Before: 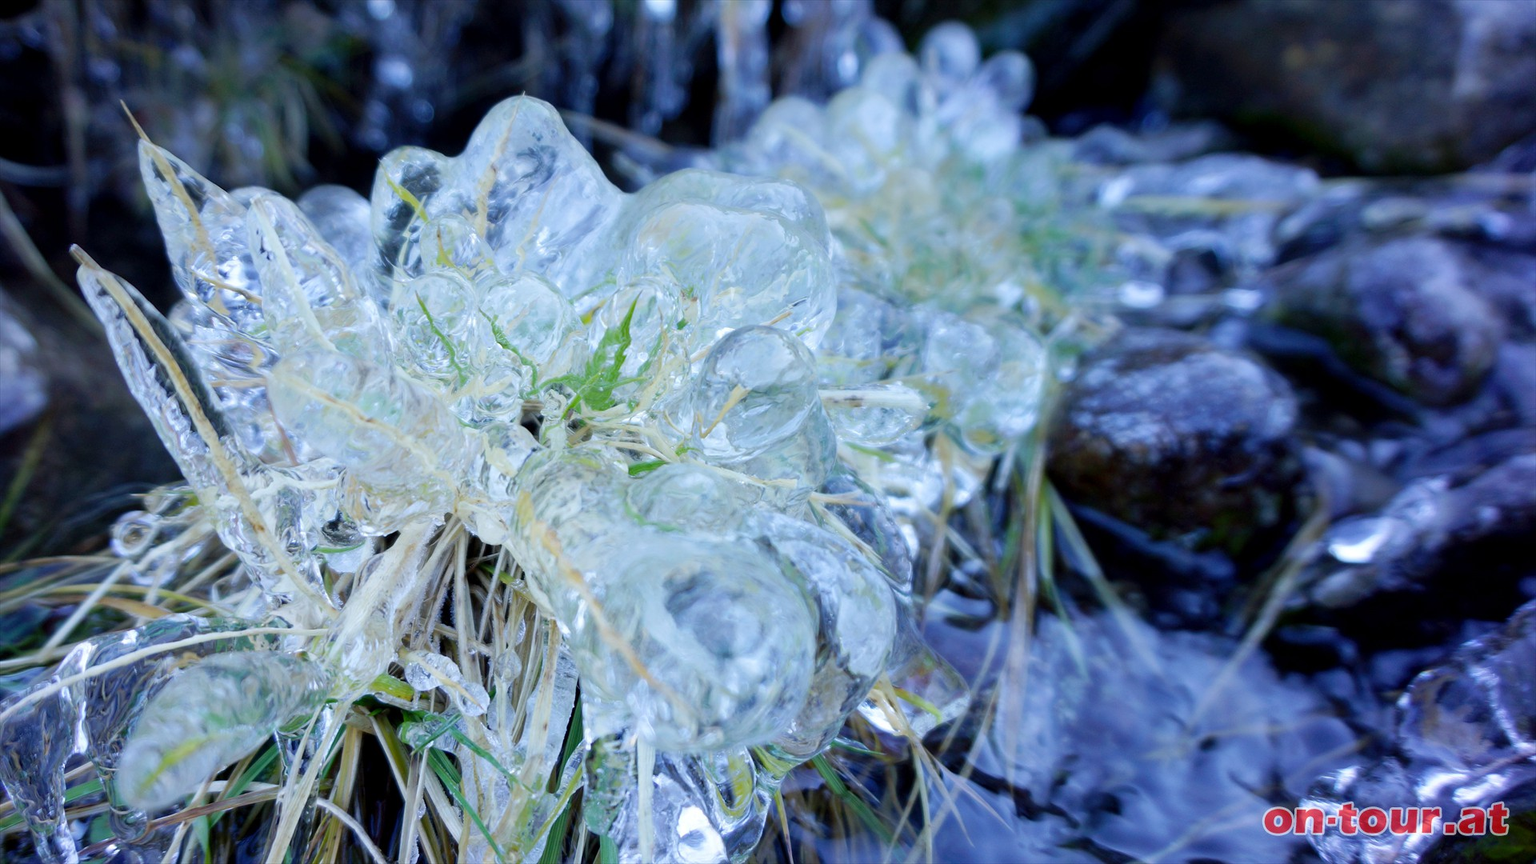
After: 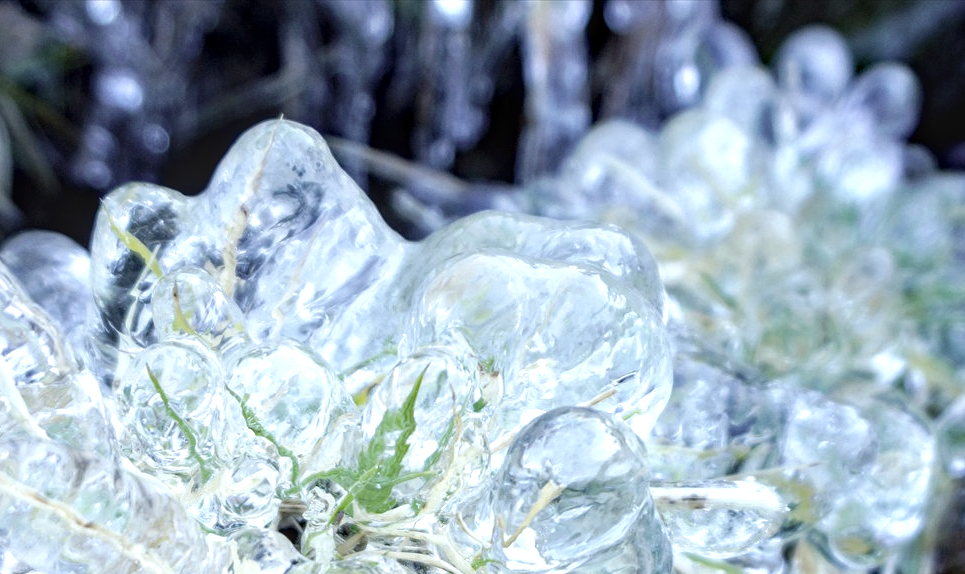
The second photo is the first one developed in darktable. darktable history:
exposure: black level correction 0, exposure 0.699 EV, compensate highlight preservation false
haze removal: compatibility mode true, adaptive false
tone equalizer: smoothing diameter 24.84%, edges refinement/feathering 7.57, preserve details guided filter
local contrast: highlights 63%, detail 143%, midtone range 0.426
crop: left 19.479%, right 30.234%, bottom 46.76%
contrast brightness saturation: contrast -0.042, saturation -0.397
